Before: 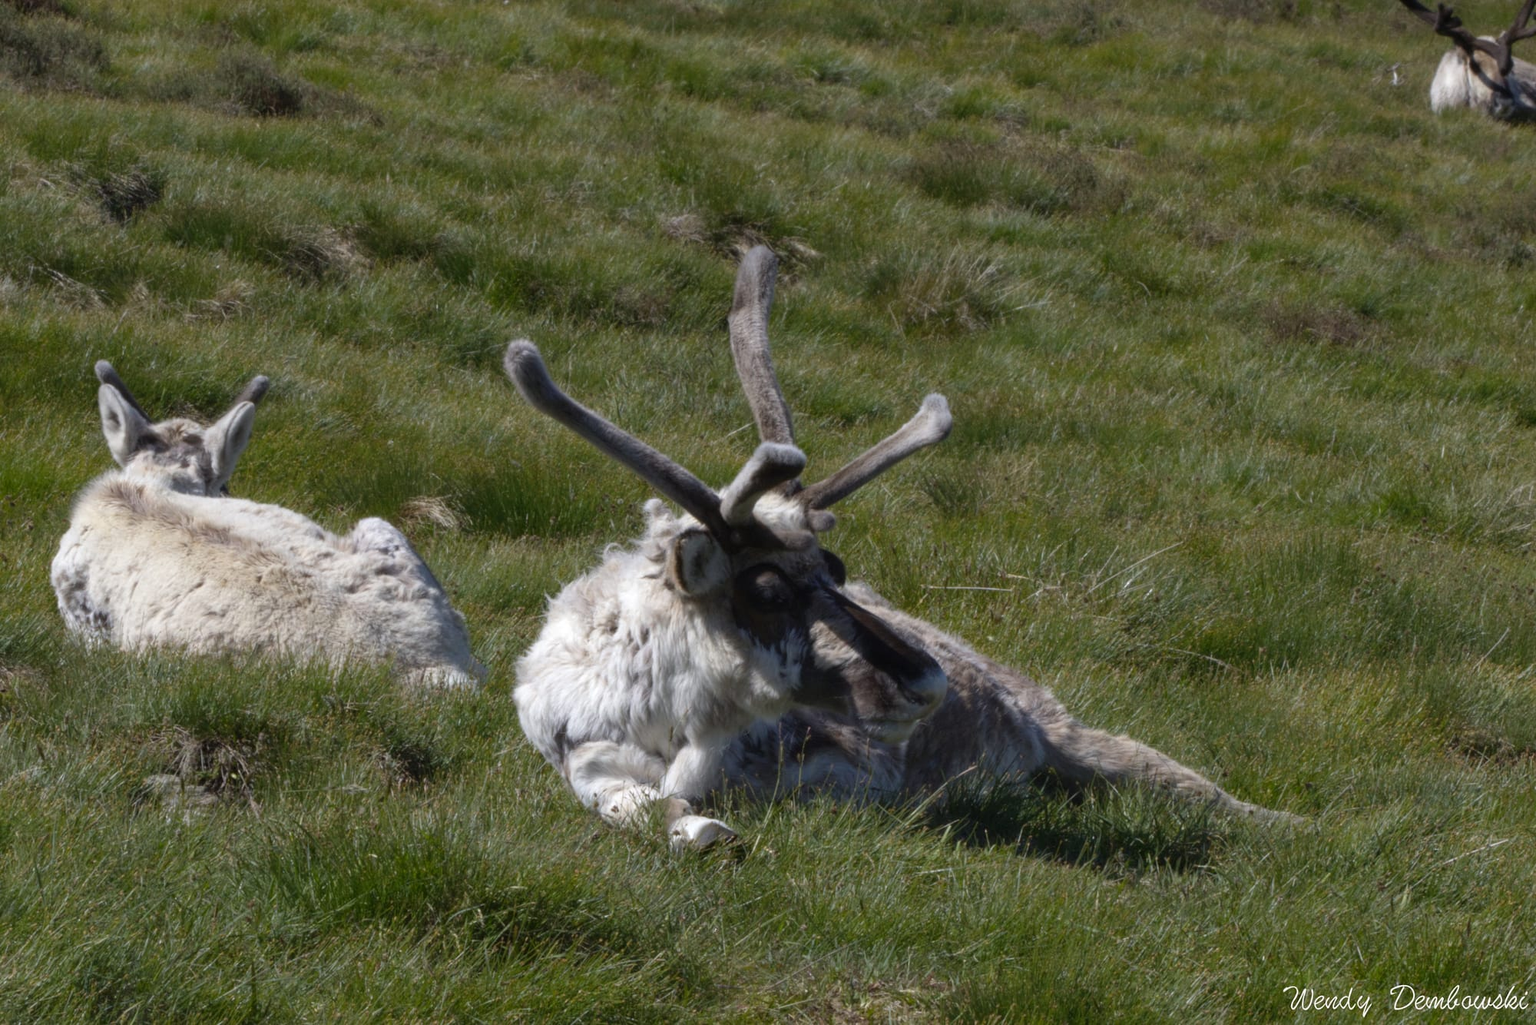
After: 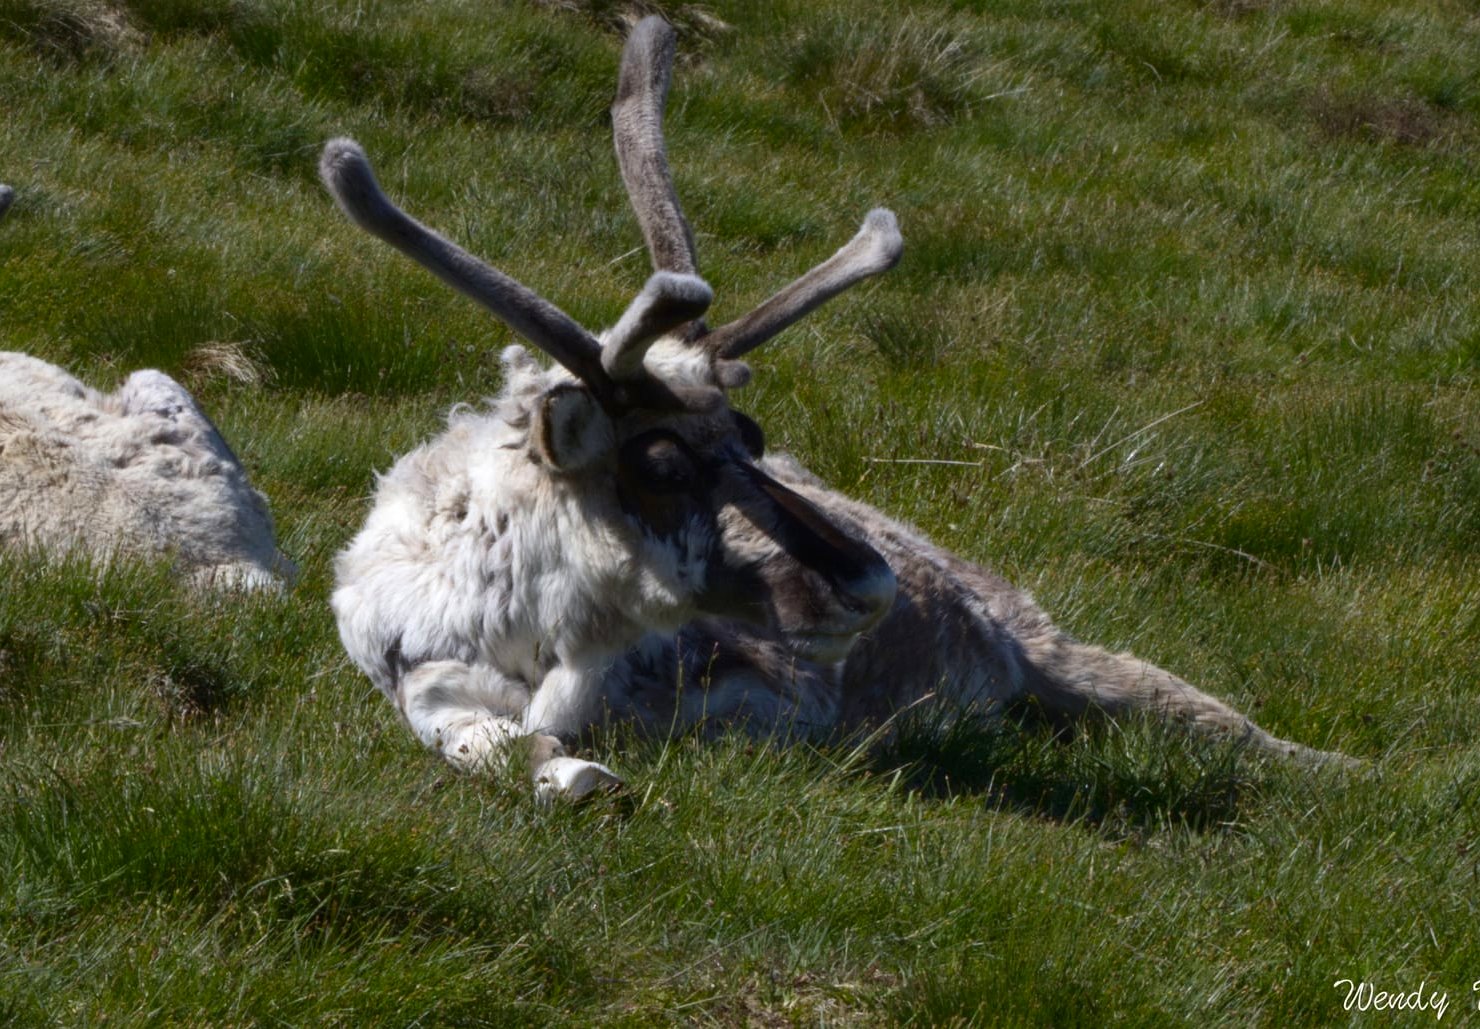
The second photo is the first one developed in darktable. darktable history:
crop: left 16.871%, top 22.857%, right 9.116%
contrast brightness saturation: contrast 0.13, brightness -0.05, saturation 0.16
